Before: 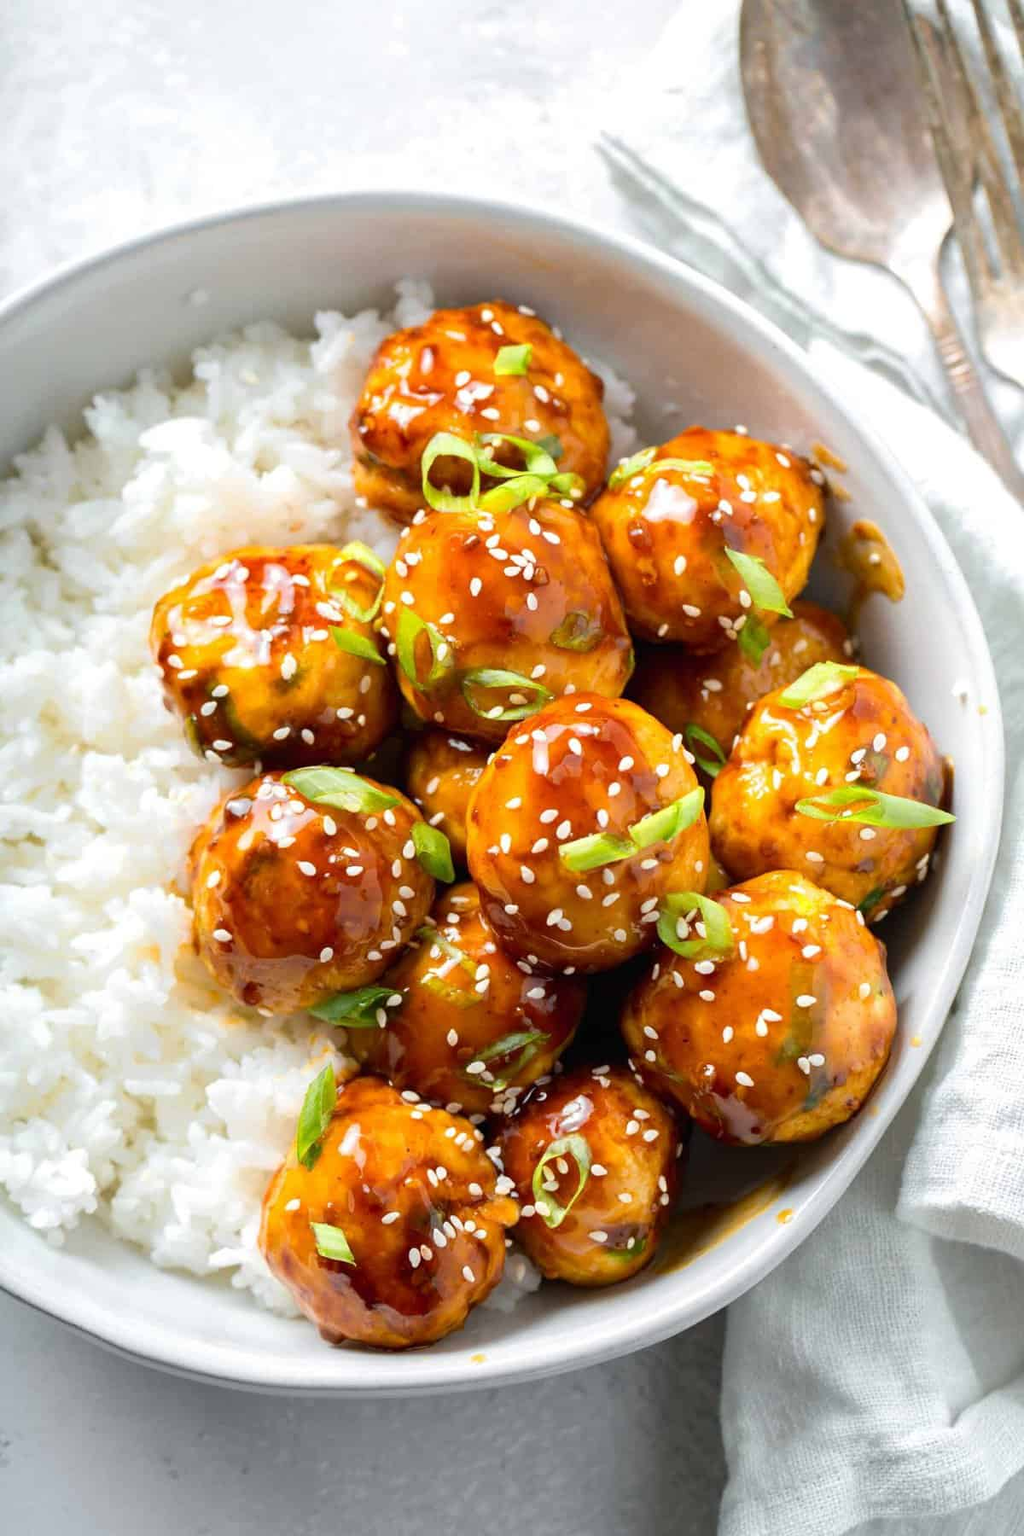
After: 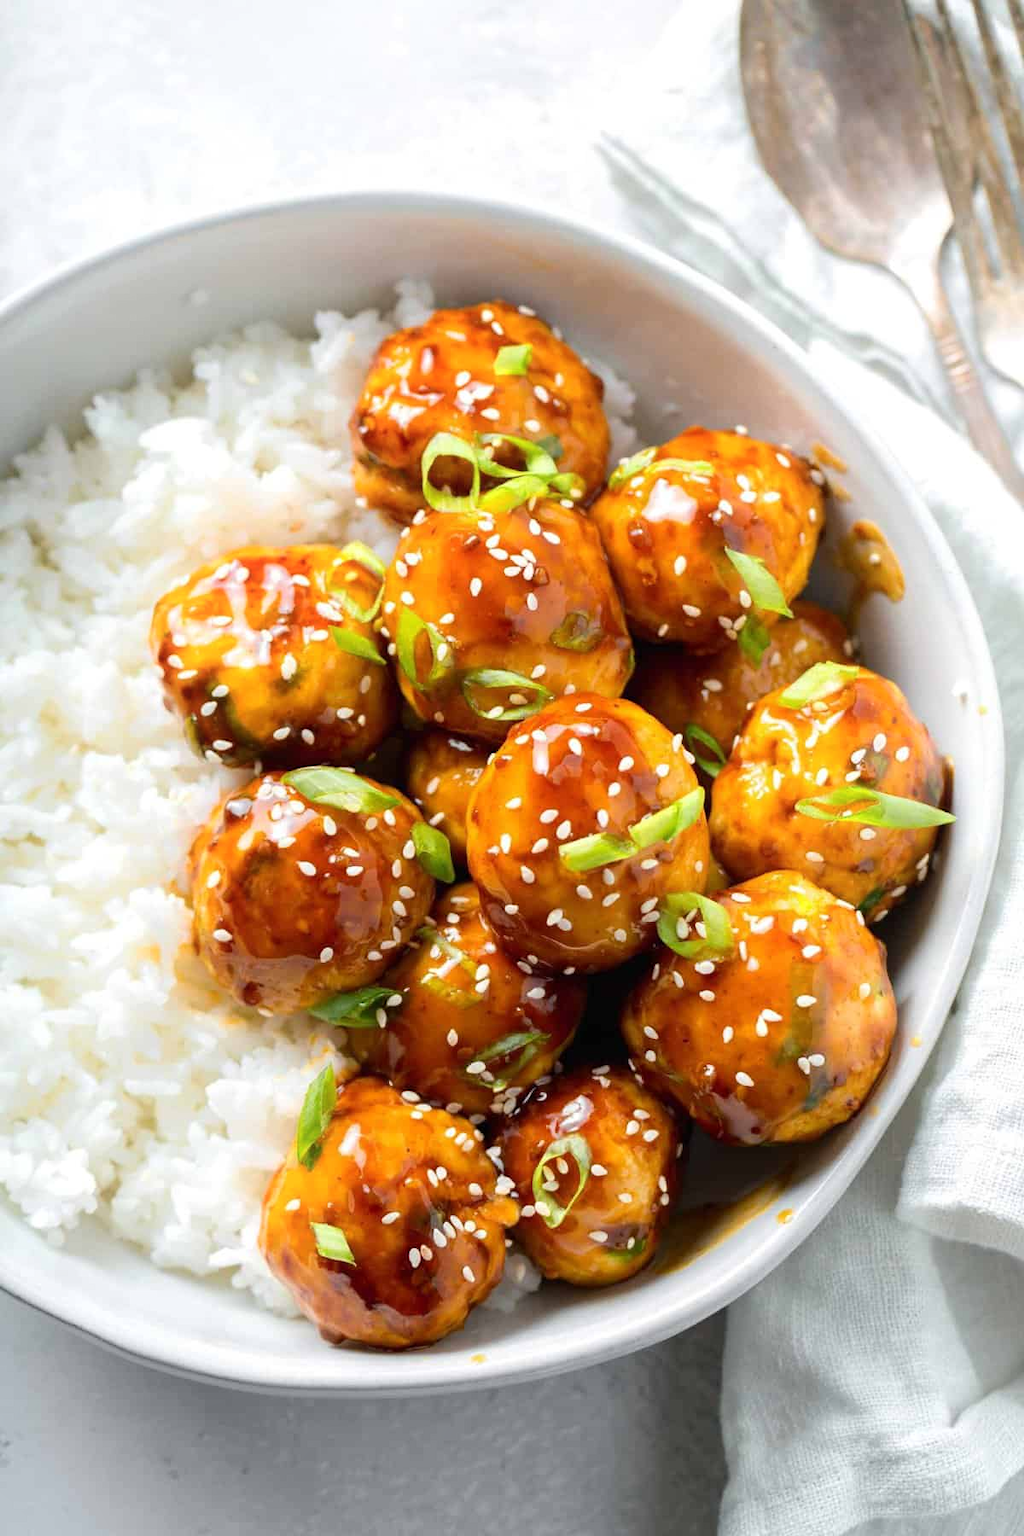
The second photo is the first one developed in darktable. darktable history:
shadows and highlights: radius 91.83, shadows -14.1, white point adjustment 0.248, highlights 32.34, compress 48.52%, soften with gaussian
